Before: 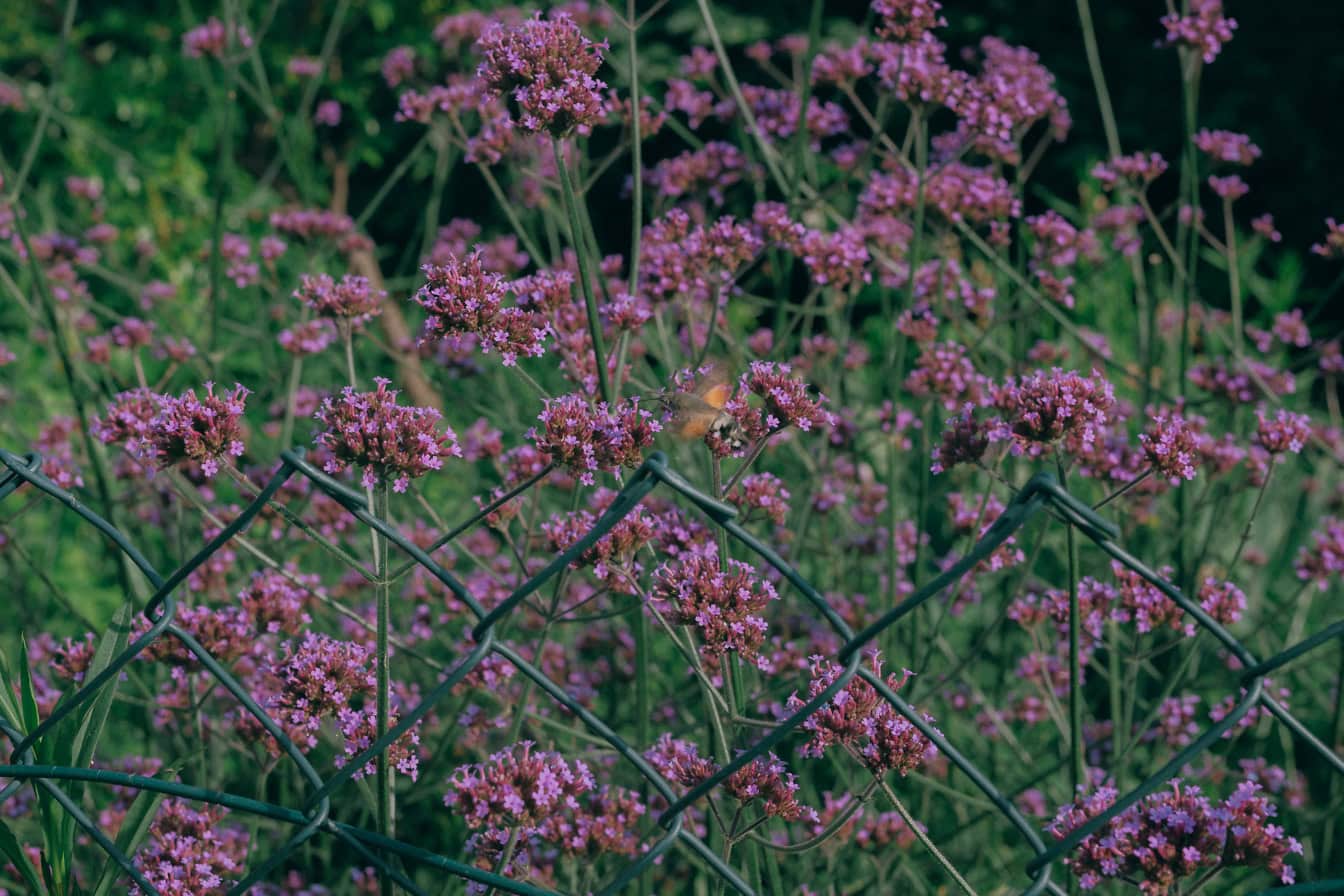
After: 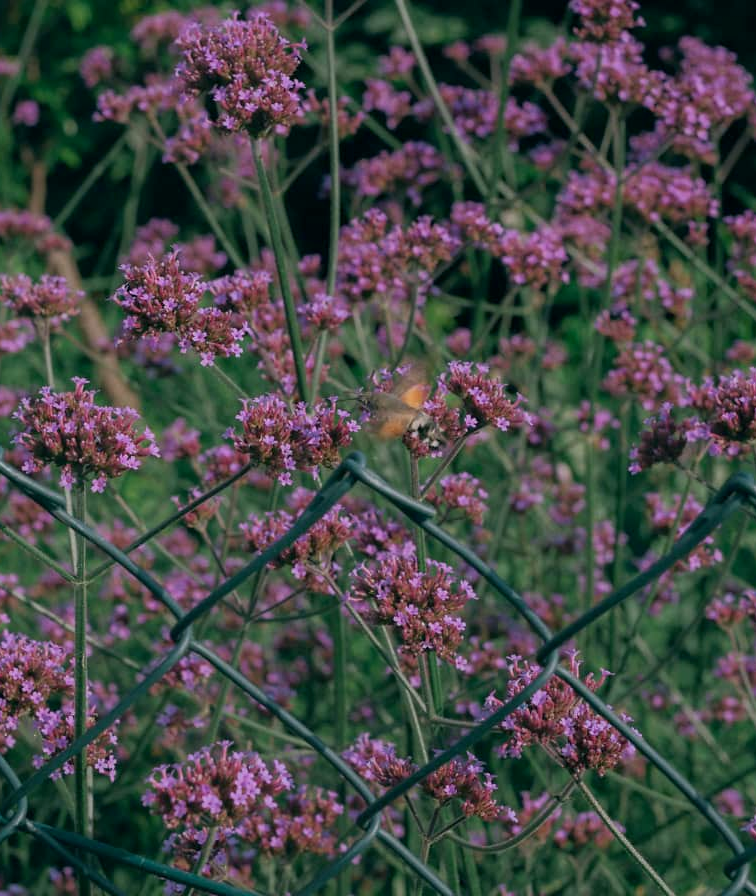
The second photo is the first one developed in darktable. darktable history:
exposure: black level correction 0.001, compensate highlight preservation false
crop and rotate: left 22.516%, right 21.234%
